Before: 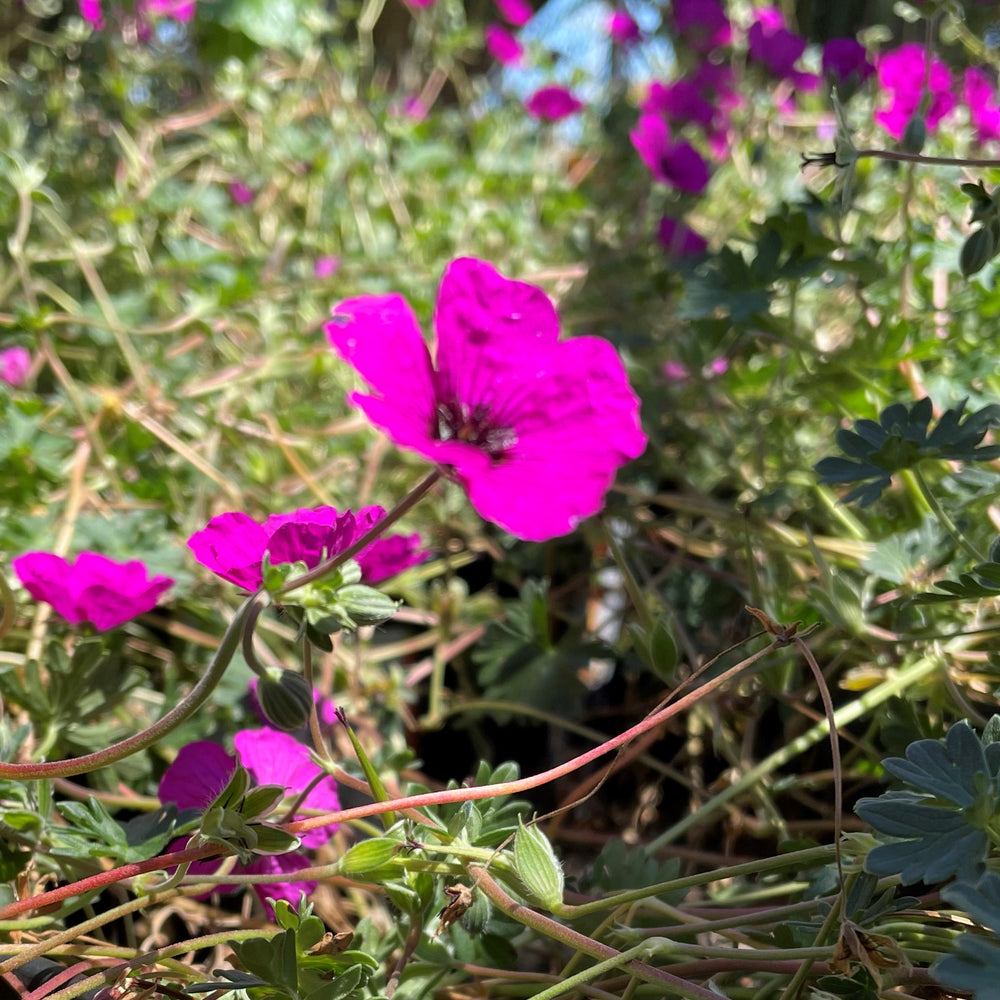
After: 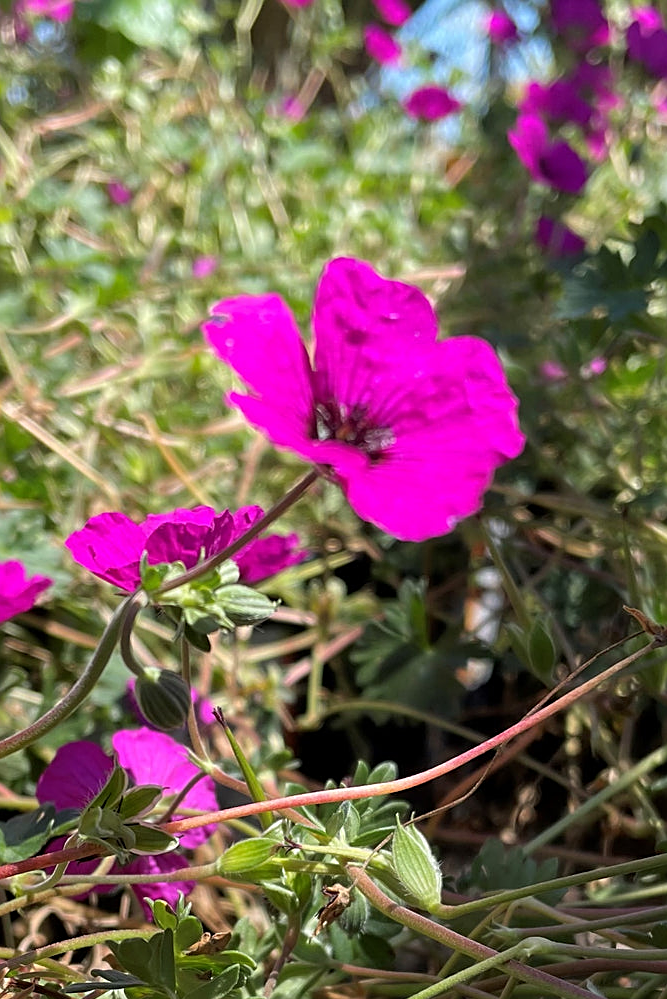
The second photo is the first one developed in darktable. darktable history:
crop and rotate: left 12.275%, right 20.925%
sharpen: on, module defaults
